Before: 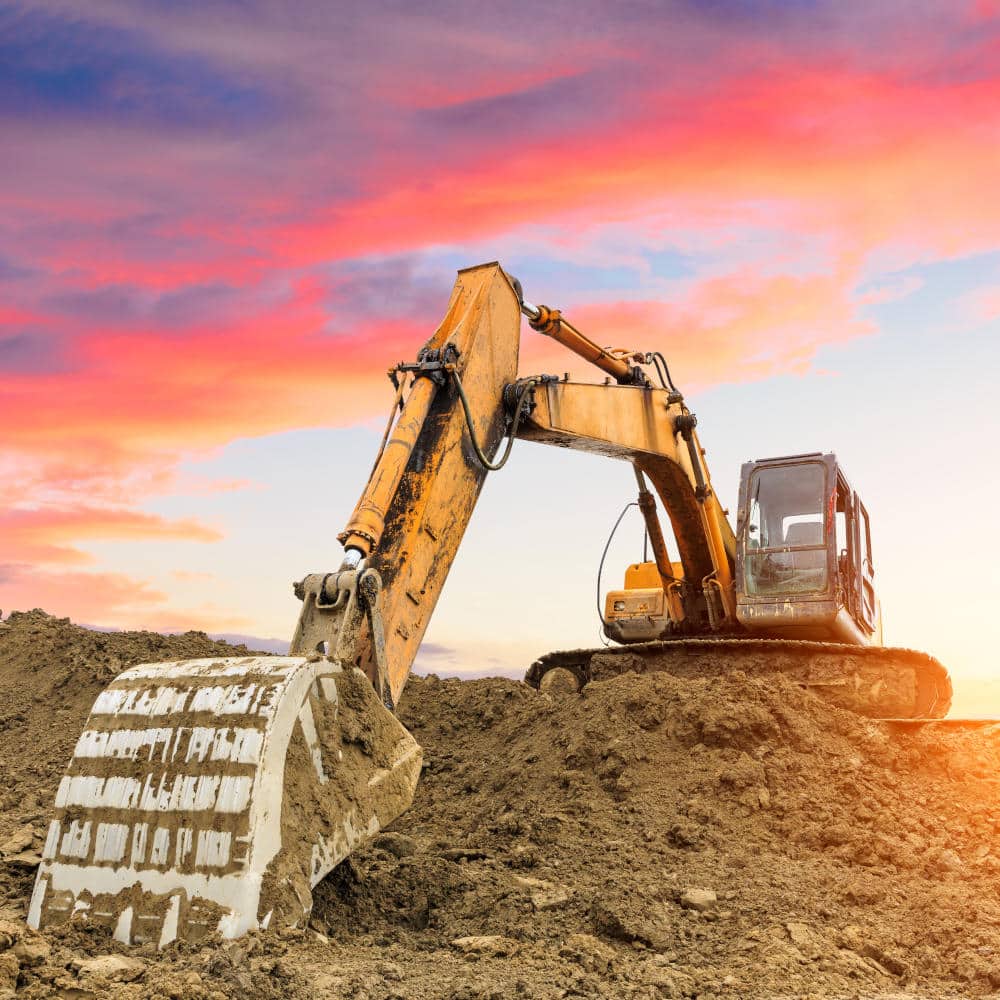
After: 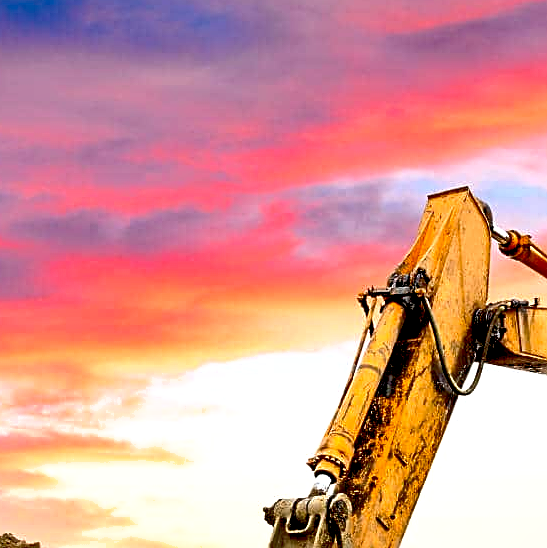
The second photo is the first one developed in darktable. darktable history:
shadows and highlights: shadows 52.42, soften with gaussian
crop and rotate: left 3.047%, top 7.509%, right 42.236%, bottom 37.598%
exposure: black level correction 0.04, exposure 0.5 EV, compensate highlight preservation false
sharpen: on, module defaults
